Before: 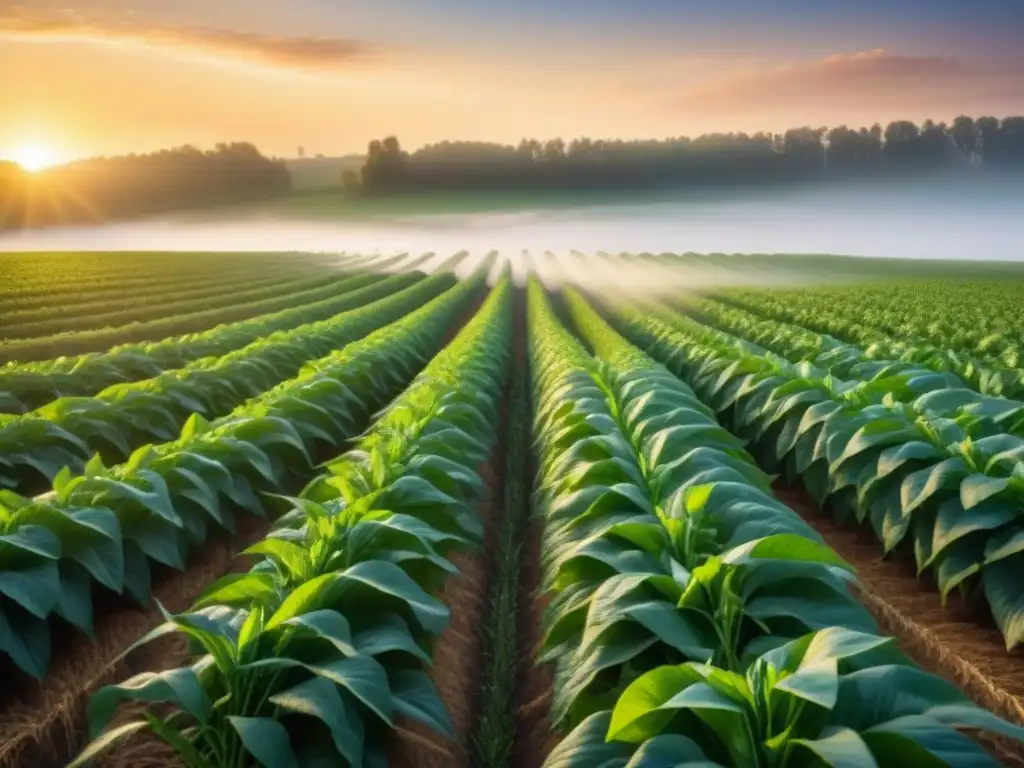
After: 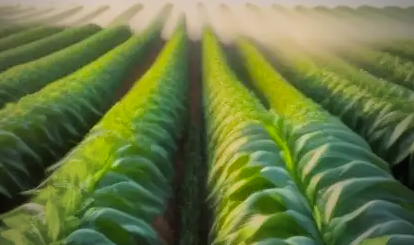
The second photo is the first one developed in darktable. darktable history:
crop: left 31.751%, top 32.172%, right 27.8%, bottom 35.83%
color balance rgb: shadows lift › chroma 2%, shadows lift › hue 50°, power › hue 60°, highlights gain › chroma 1%, highlights gain › hue 60°, global offset › luminance 0.25%, global vibrance 30%
filmic rgb: black relative exposure -7.65 EV, white relative exposure 4.56 EV, hardness 3.61, color science v6 (2022)
vignetting: fall-off start 72.14%, fall-off radius 108.07%, brightness -0.713, saturation -0.488, center (-0.054, -0.359), width/height ratio 0.729
